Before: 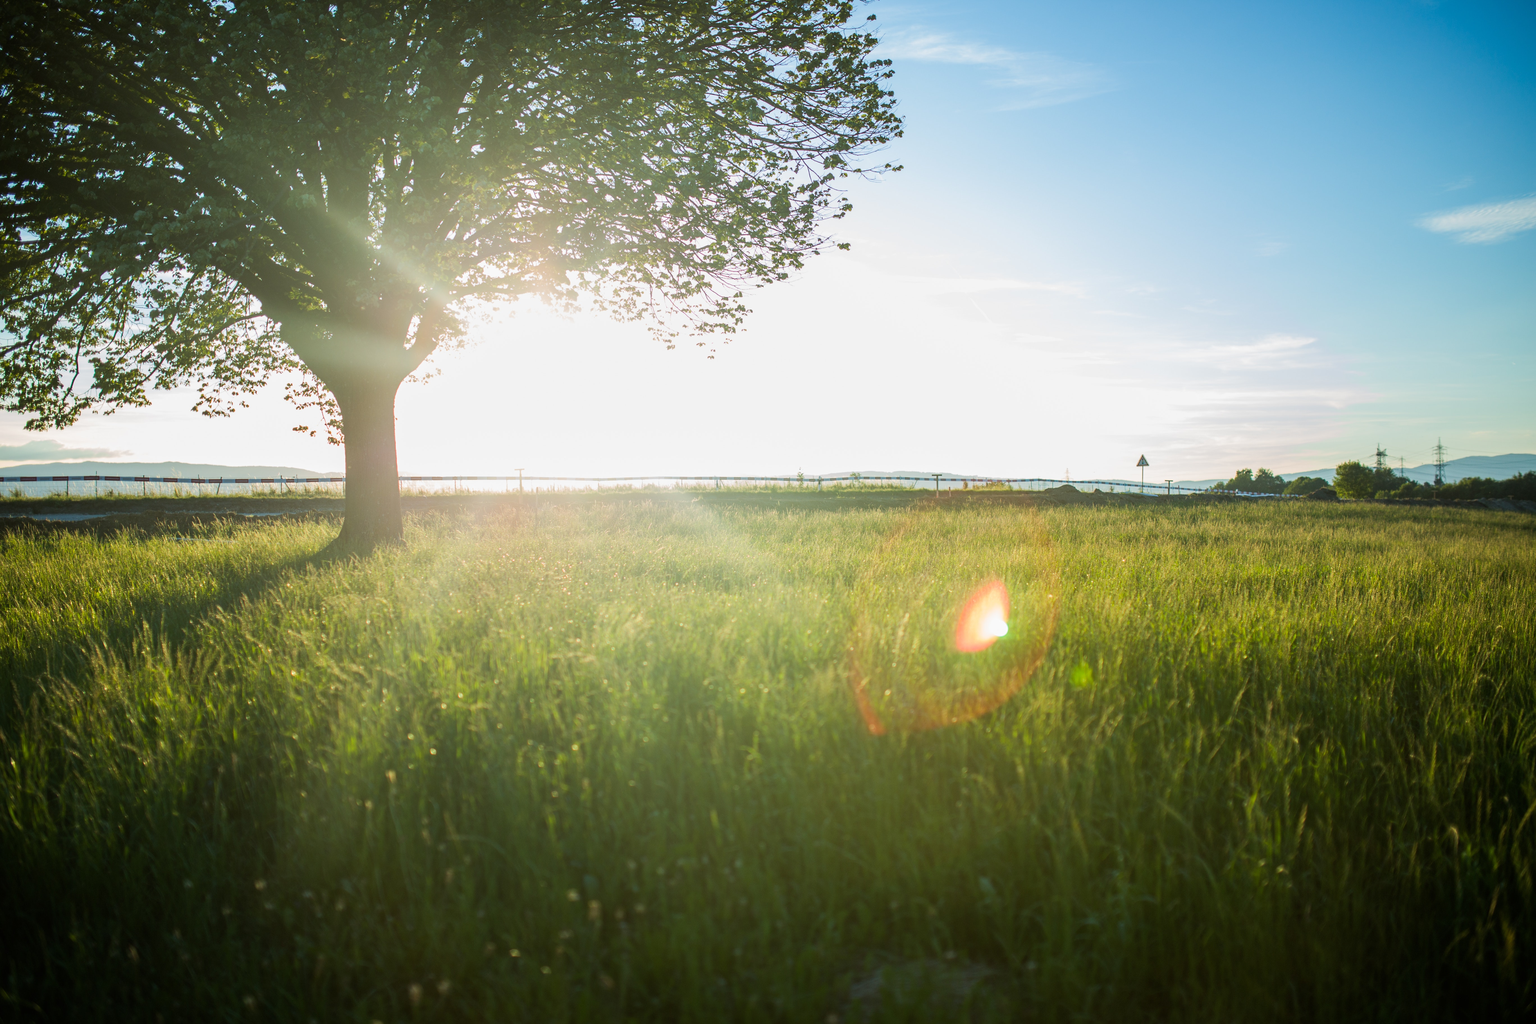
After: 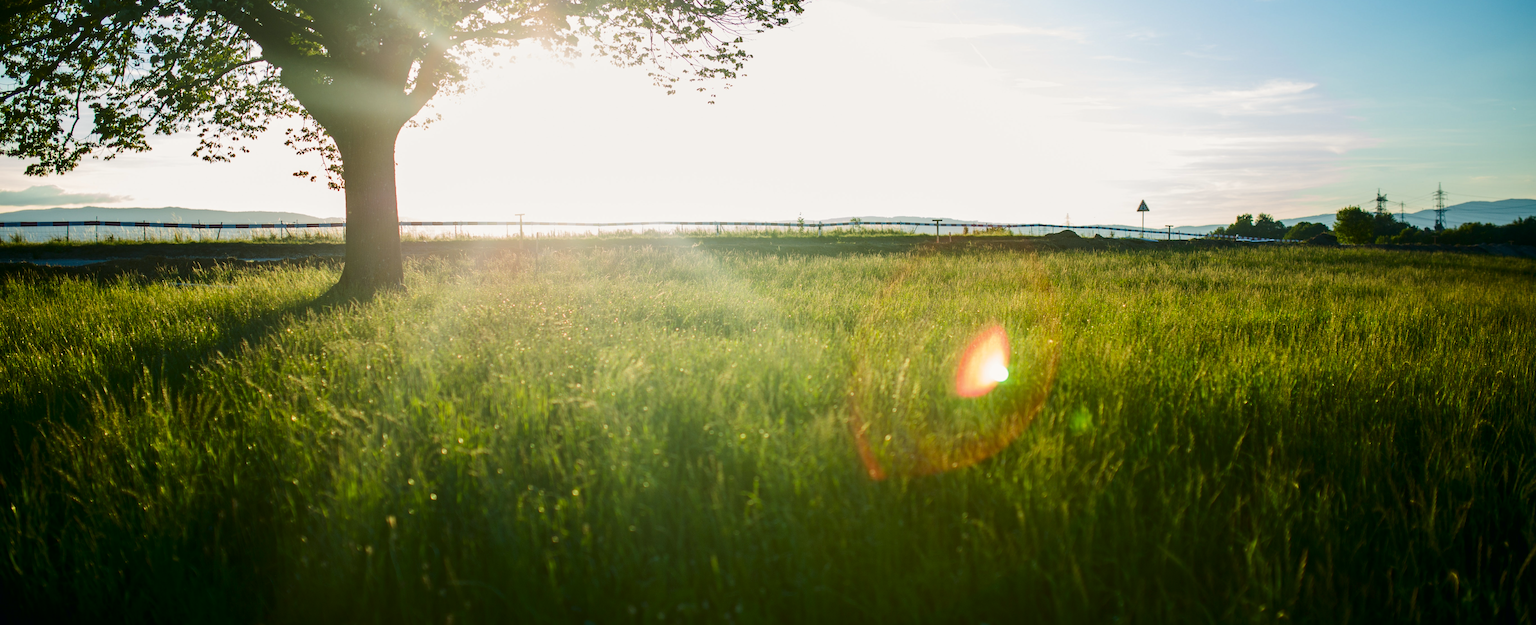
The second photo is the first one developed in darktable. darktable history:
contrast brightness saturation: contrast 0.135, brightness -0.238, saturation 0.138
crop and rotate: top 24.92%, bottom 13.953%
color correction: highlights a* 0.466, highlights b* 2.7, shadows a* -1.36, shadows b* -4.44
